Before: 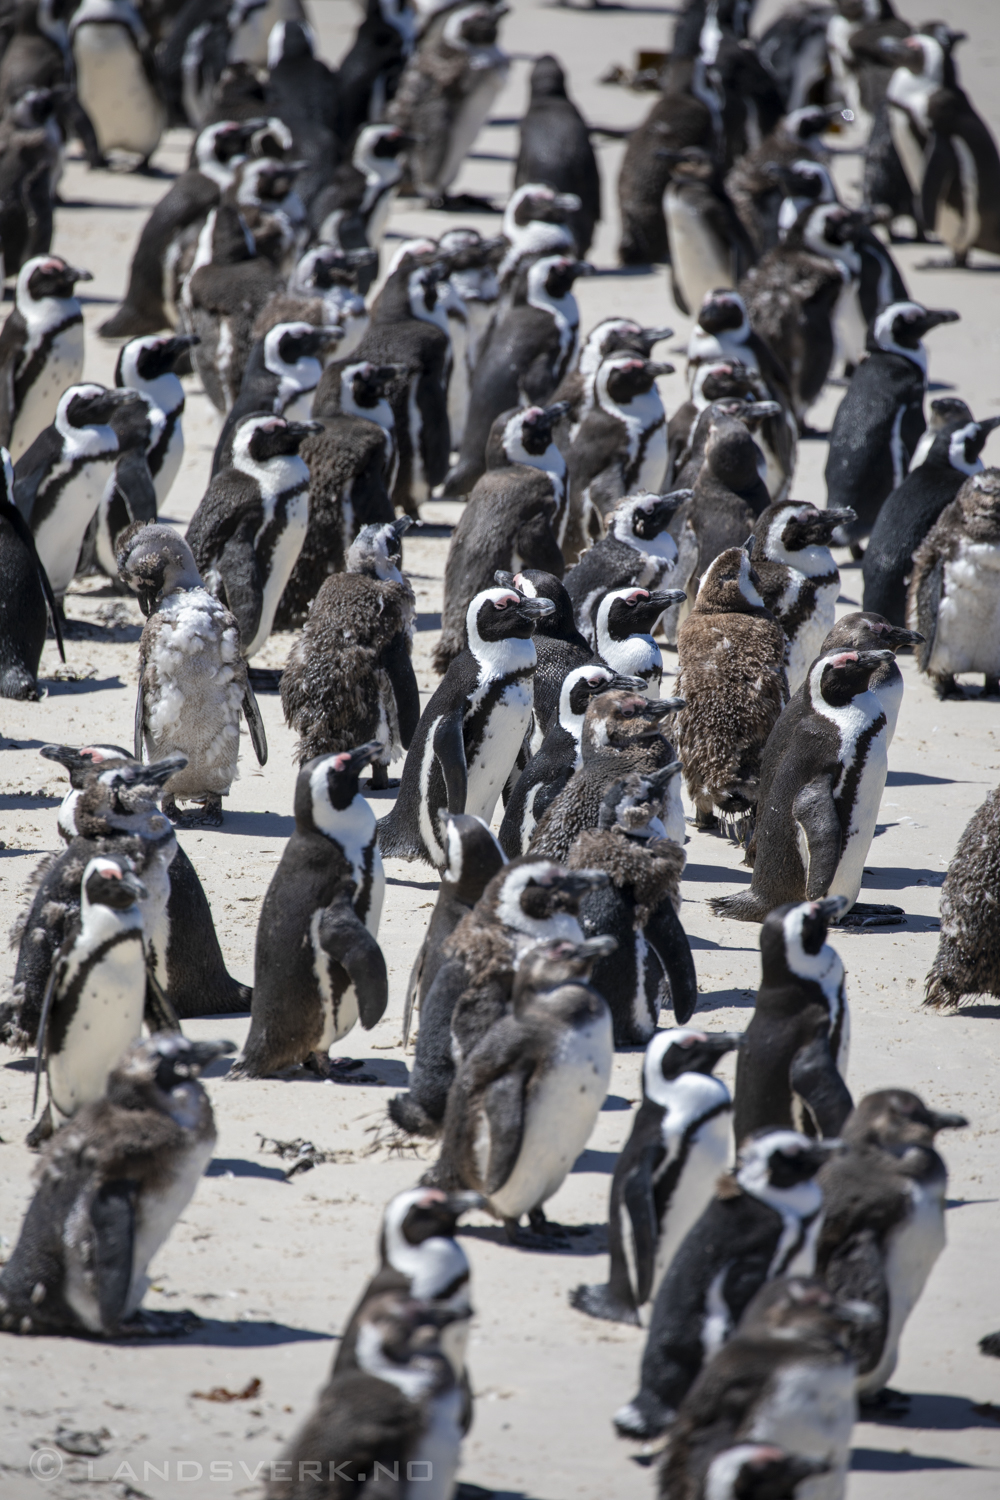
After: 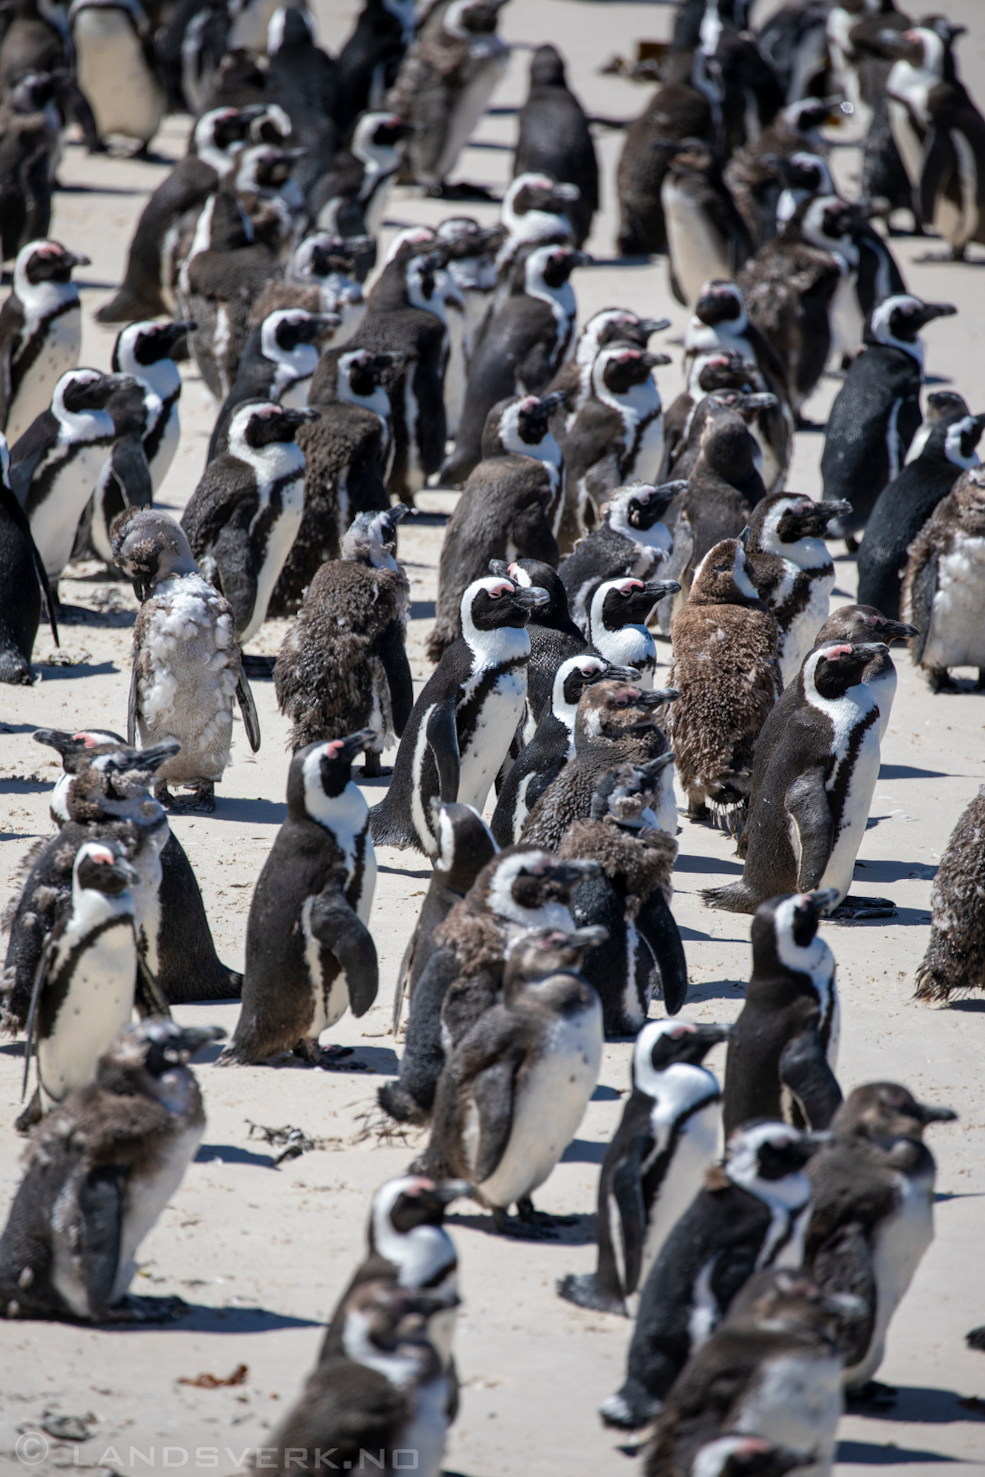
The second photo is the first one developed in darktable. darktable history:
crop and rotate: angle -0.579°
